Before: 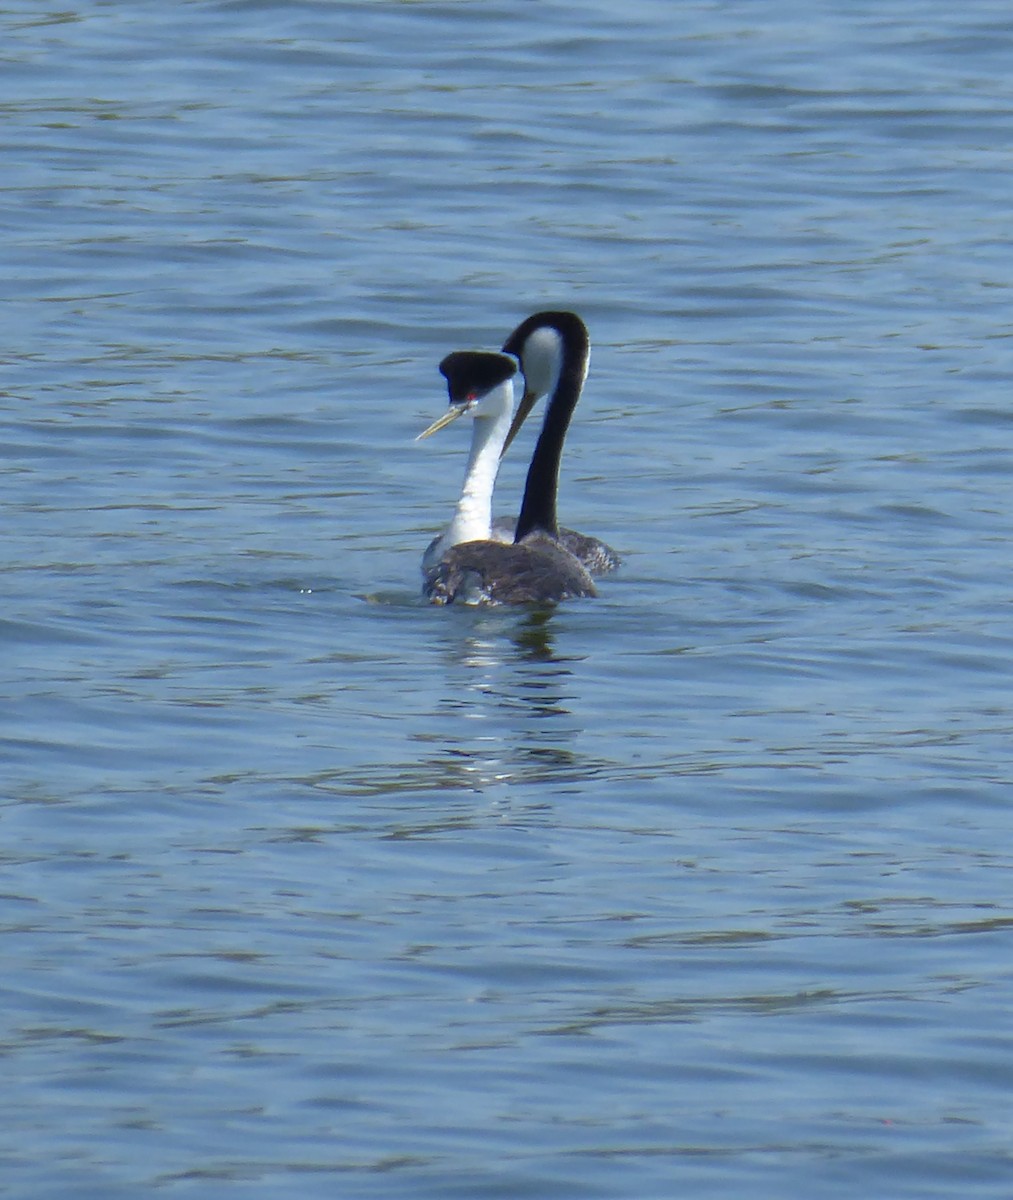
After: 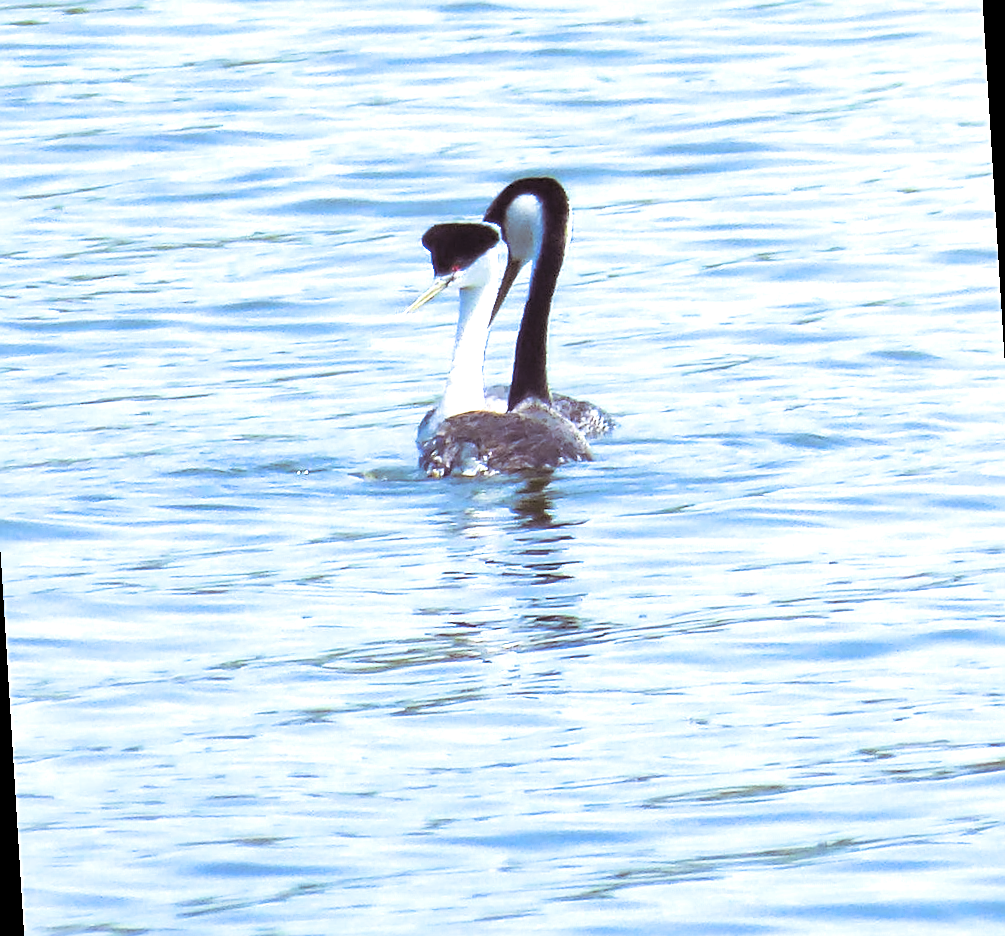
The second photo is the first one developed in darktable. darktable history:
crop and rotate: top 5.609%, bottom 5.609%
shadows and highlights: shadows 32, highlights -32, soften with gaussian
exposure: black level correction 0.001, exposure 1.3 EV, compensate highlight preservation false
rotate and perspective: rotation -3.52°, crop left 0.036, crop right 0.964, crop top 0.081, crop bottom 0.919
split-toning: shadows › saturation 0.24, highlights › hue 54°, highlights › saturation 0.24
sharpen: on, module defaults
contrast brightness saturation: contrast 0.2, brightness 0.16, saturation 0.22
